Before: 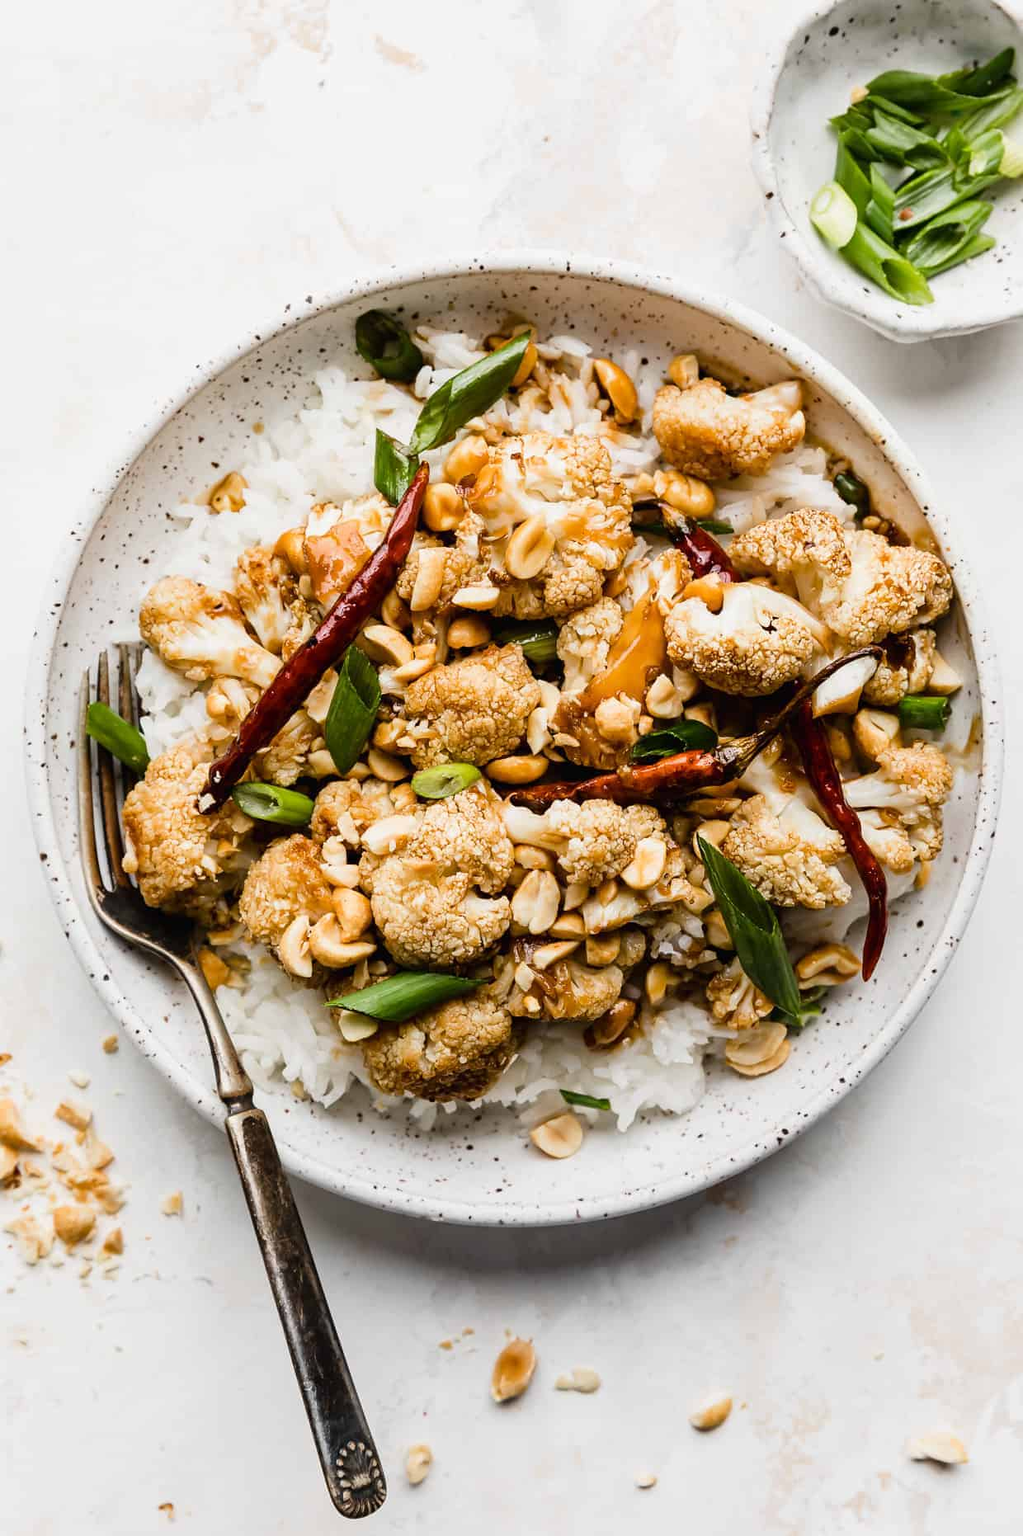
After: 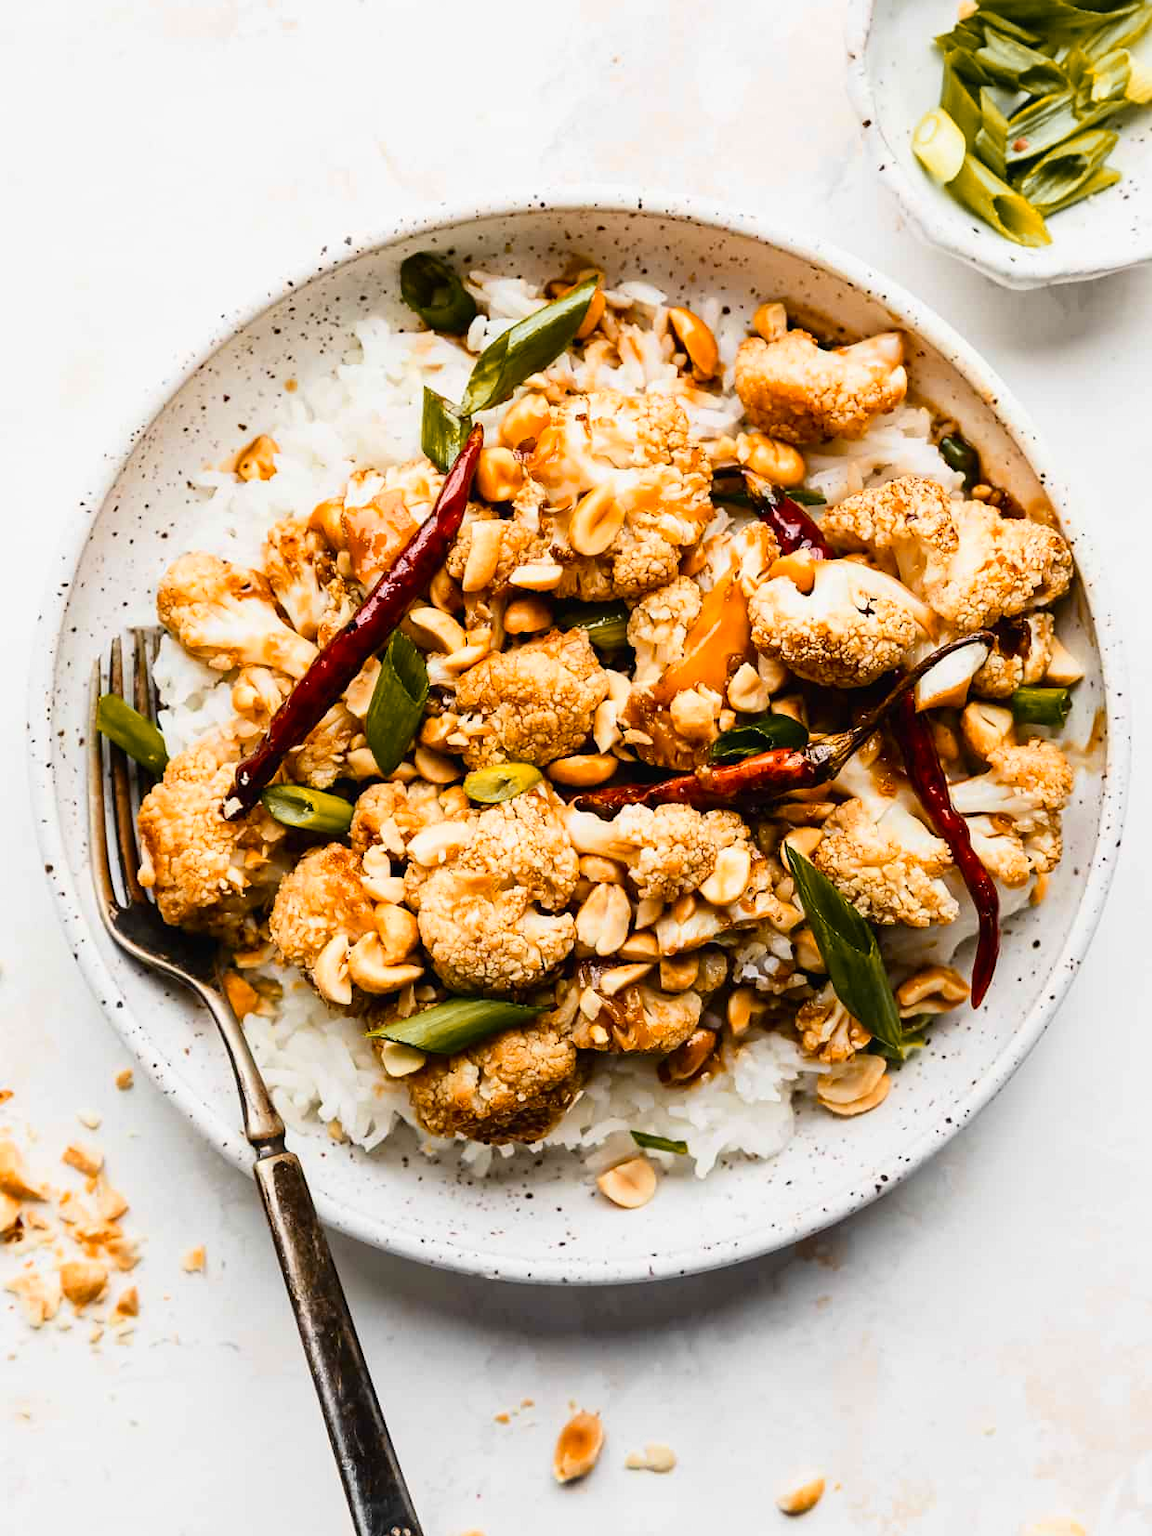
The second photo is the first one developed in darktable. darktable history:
crop and rotate: top 5.609%, bottom 5.609%
contrast brightness saturation: contrast 0.15, brightness 0.05
color zones: curves: ch0 [(0, 0.499) (0.143, 0.5) (0.286, 0.5) (0.429, 0.476) (0.571, 0.284) (0.714, 0.243) (0.857, 0.449) (1, 0.499)]; ch1 [(0, 0.532) (0.143, 0.645) (0.286, 0.696) (0.429, 0.211) (0.571, 0.504) (0.714, 0.493) (0.857, 0.495) (1, 0.532)]; ch2 [(0, 0.5) (0.143, 0.5) (0.286, 0.427) (0.429, 0.324) (0.571, 0.5) (0.714, 0.5) (0.857, 0.5) (1, 0.5)]
